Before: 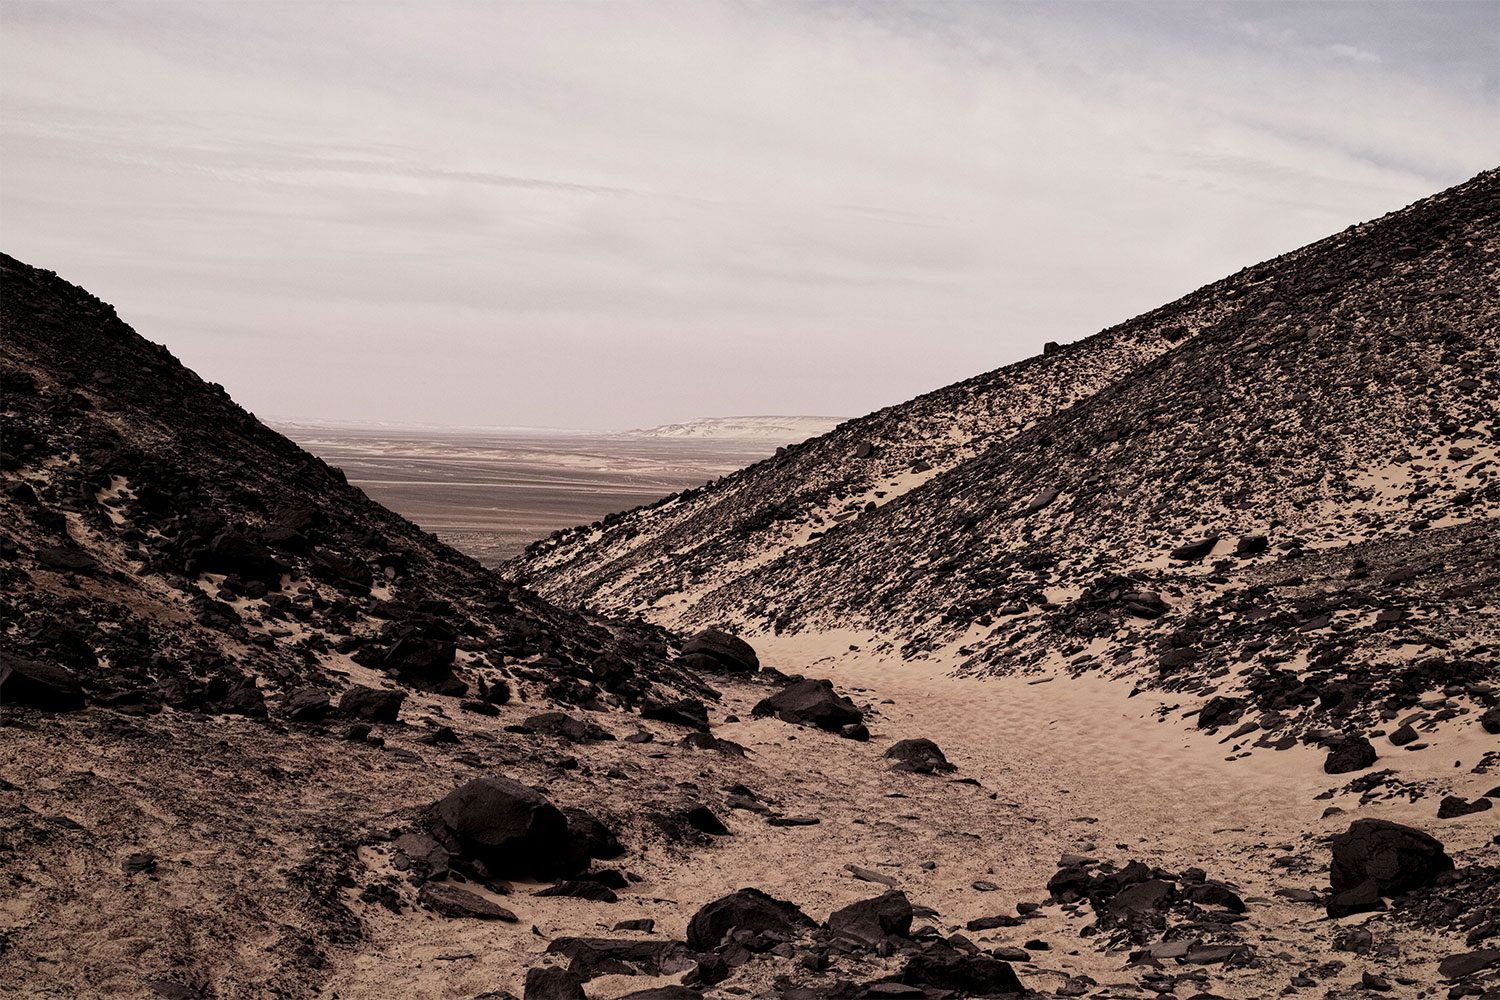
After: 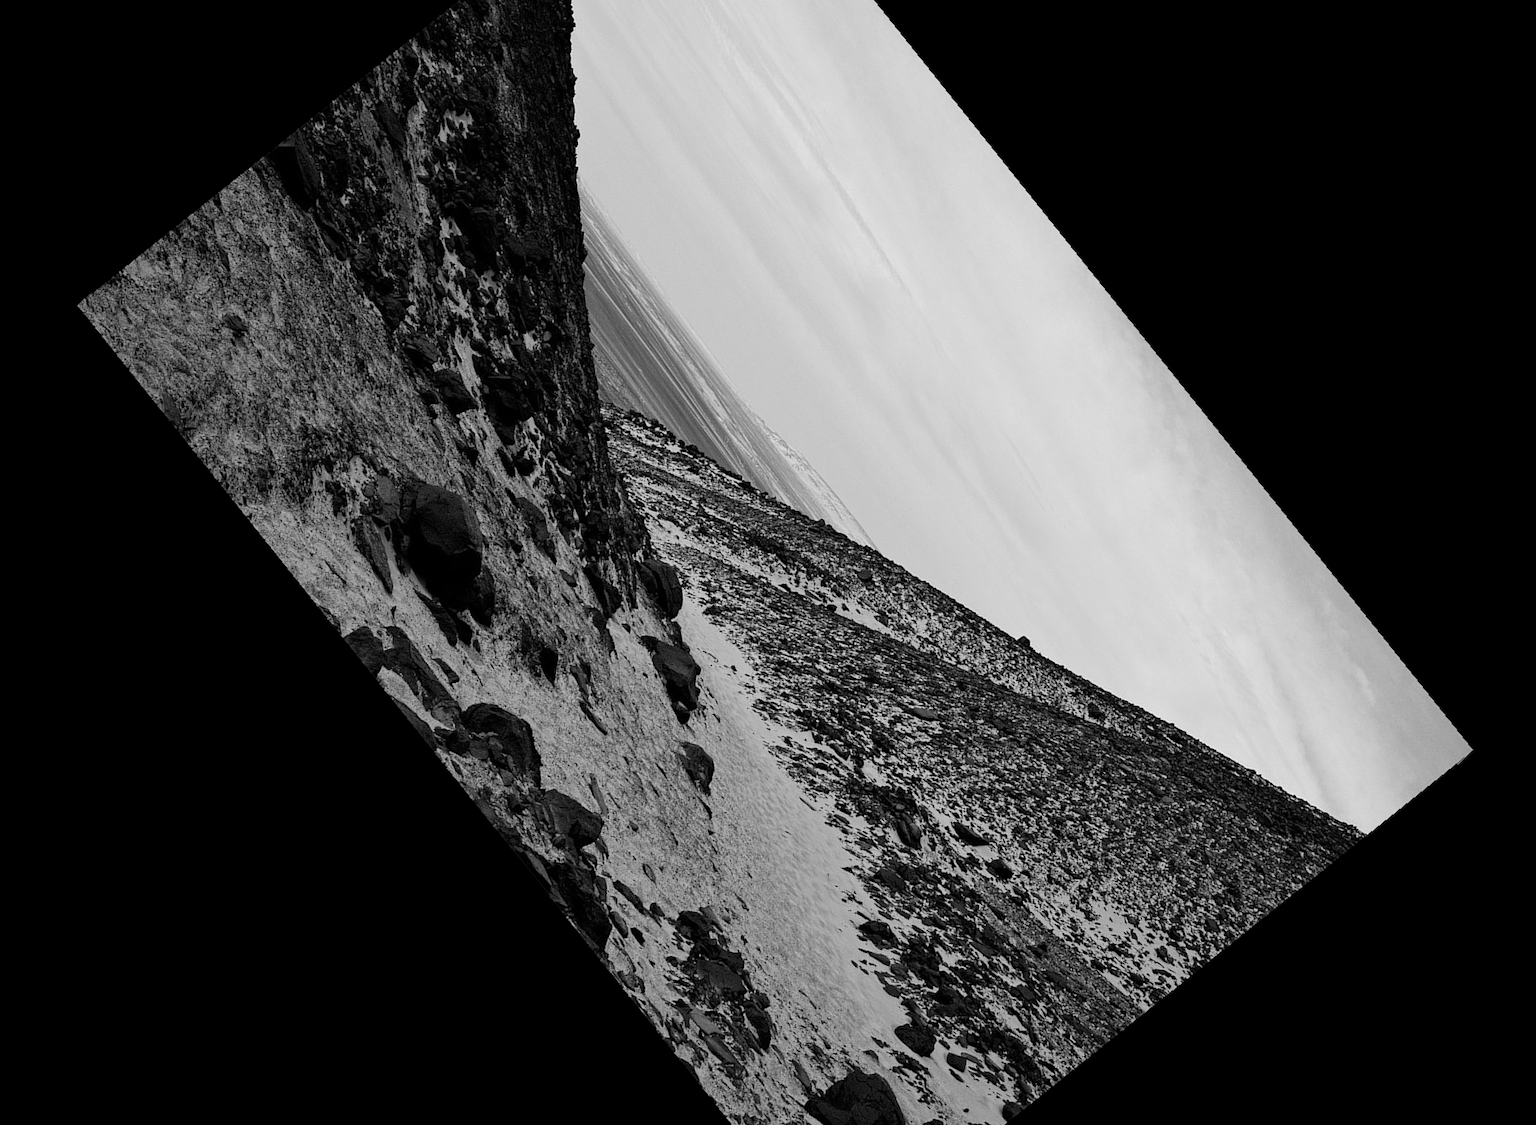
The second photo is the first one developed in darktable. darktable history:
crop and rotate: angle -46.26°, top 16.234%, right 0.912%, bottom 11.704%
monochrome: on, module defaults
rotate and perspective: rotation 5.12°, automatic cropping off
